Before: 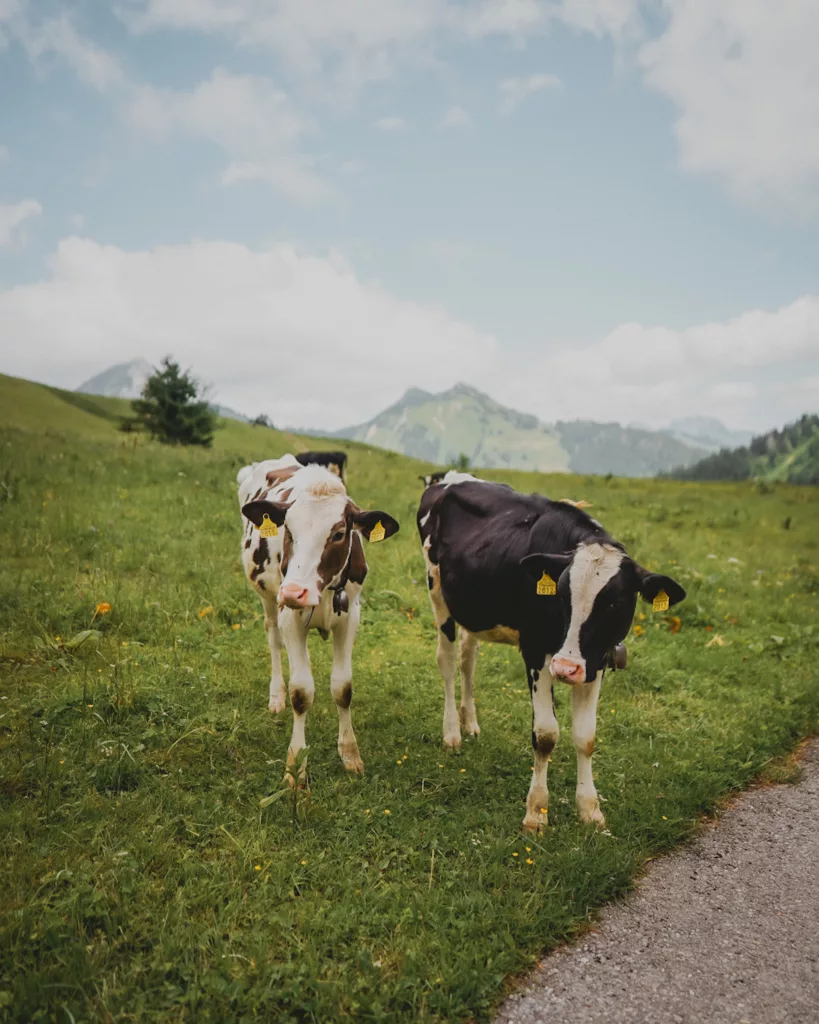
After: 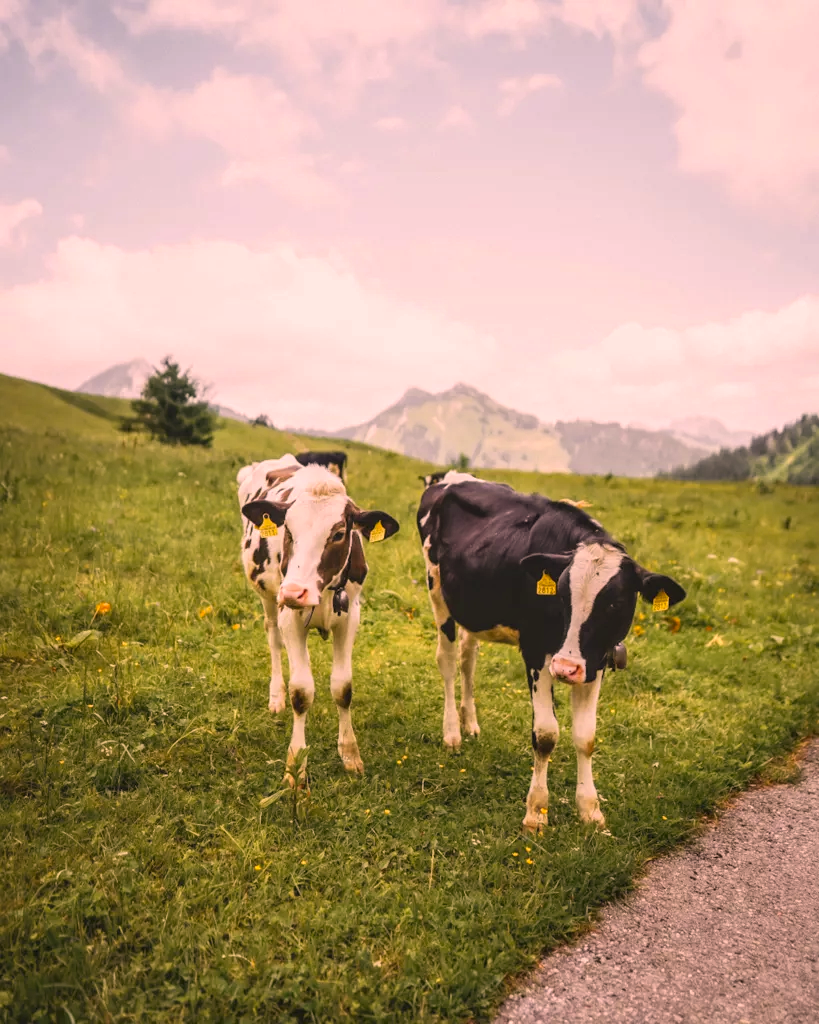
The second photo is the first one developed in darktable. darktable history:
color correction: highlights a* 21.88, highlights b* 22.25
local contrast: on, module defaults
white balance: red 0.954, blue 1.079
exposure: exposure 0.493 EV, compensate highlight preservation false
